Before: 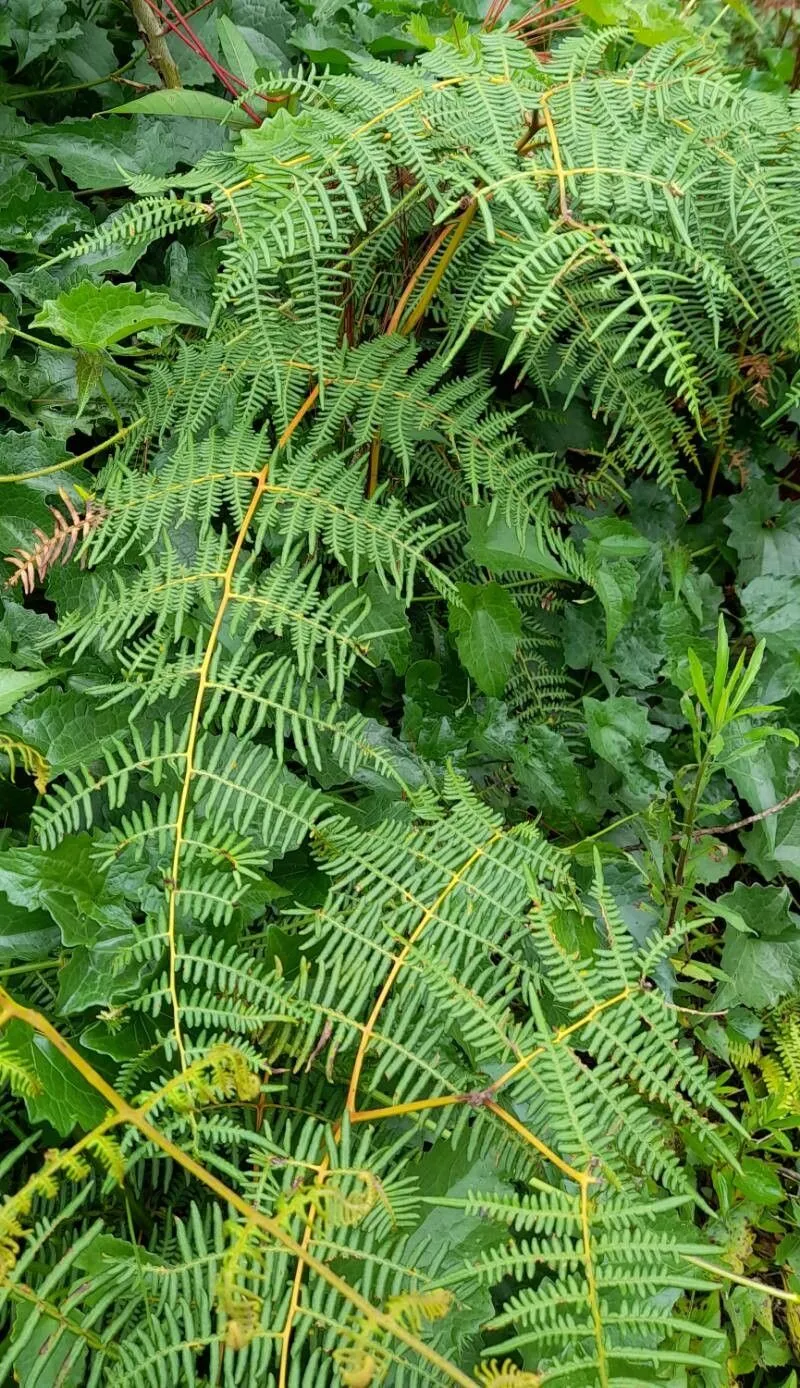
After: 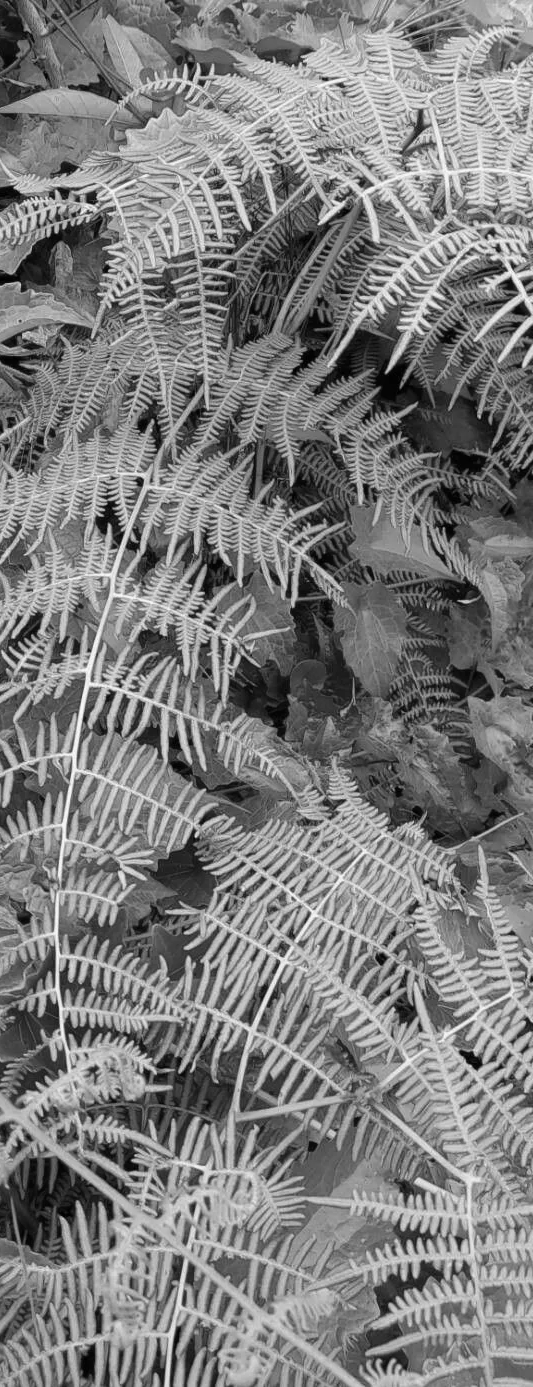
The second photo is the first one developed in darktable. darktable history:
crop and rotate: left 14.385%, right 18.948%
monochrome: on, module defaults
